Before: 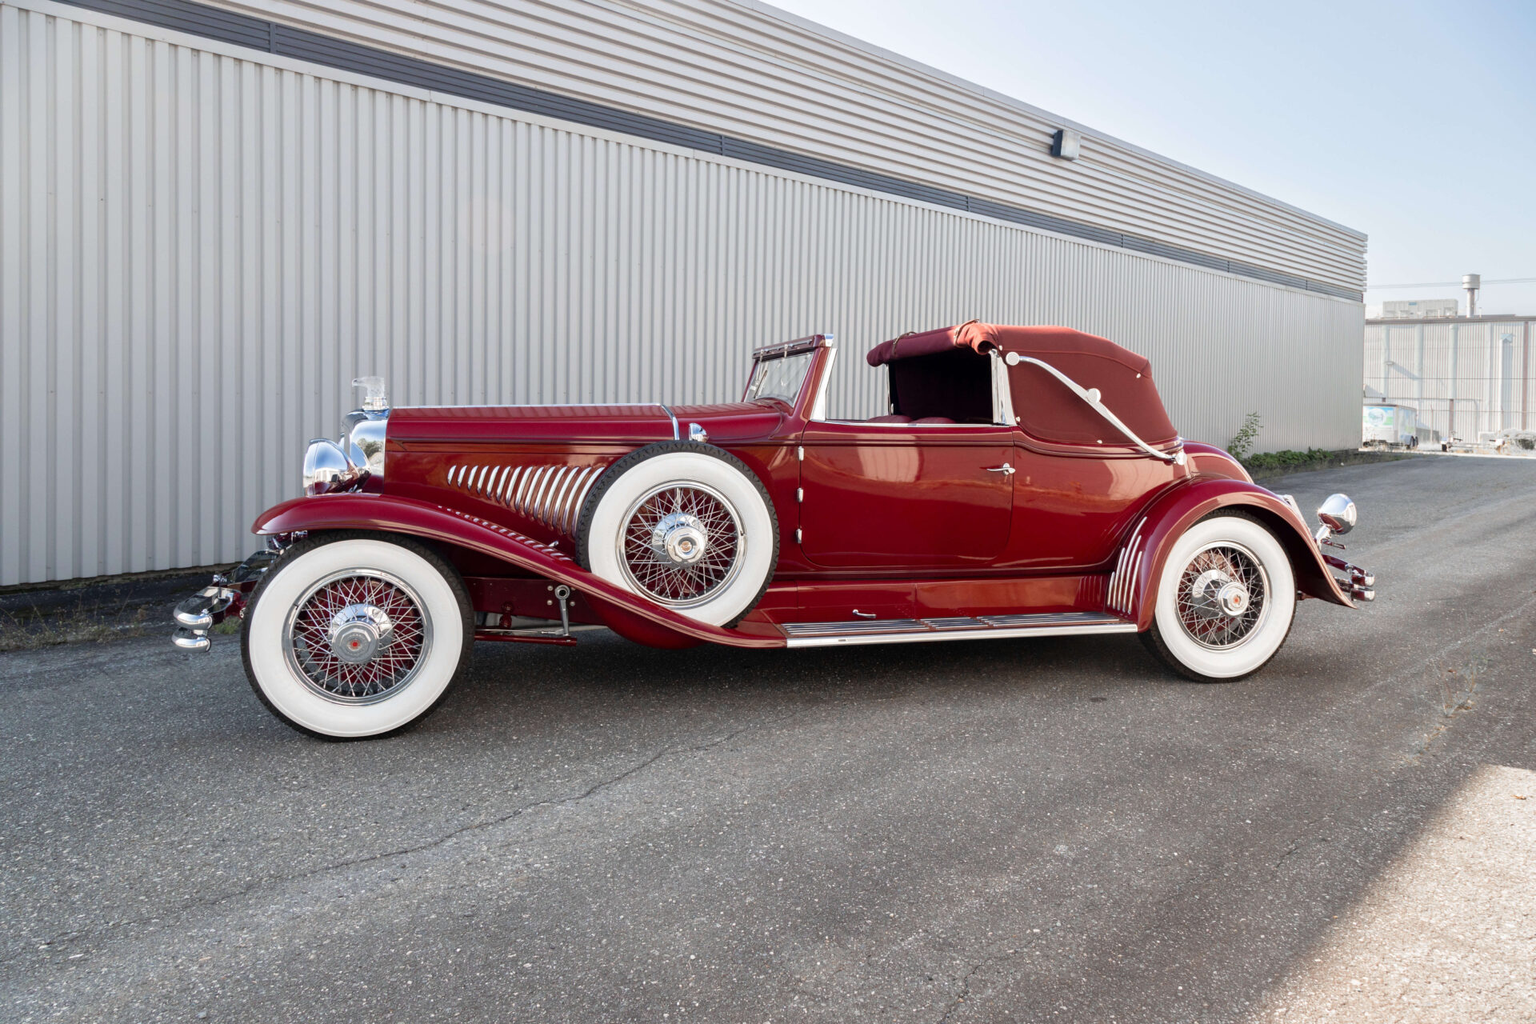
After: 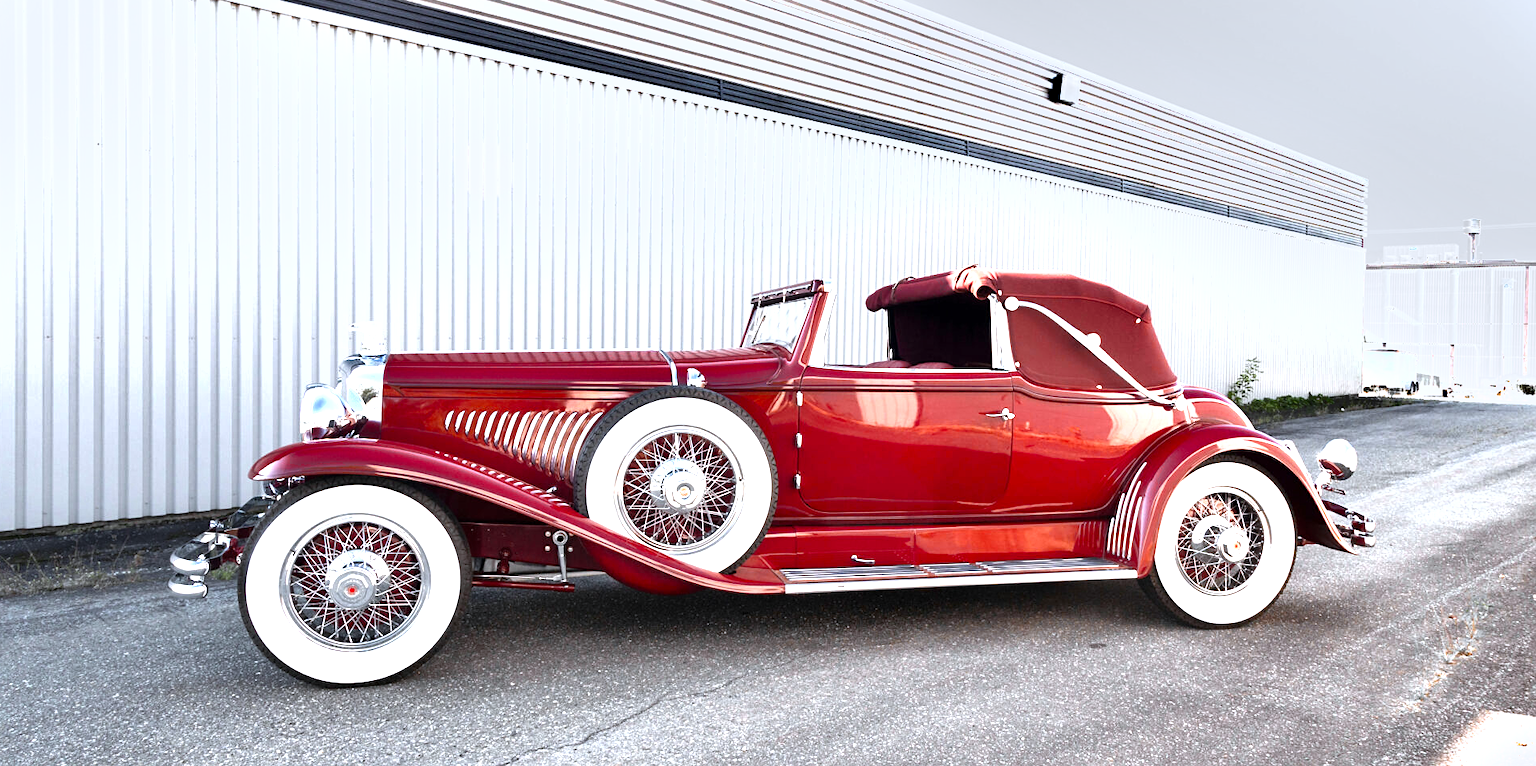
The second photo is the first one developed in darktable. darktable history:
exposure: exposure 0.917 EV, compensate highlight preservation false
tone equalizer: -8 EV -0.408 EV, -7 EV -0.41 EV, -6 EV -0.347 EV, -5 EV -0.187 EV, -3 EV 0.241 EV, -2 EV 0.336 EV, -1 EV 0.415 EV, +0 EV 0.388 EV
color correction: highlights a* -0.67, highlights b* -9.23
color zones: curves: ch0 [(0, 0.511) (0.143, 0.531) (0.286, 0.56) (0.429, 0.5) (0.571, 0.5) (0.714, 0.5) (0.857, 0.5) (1, 0.5)]; ch1 [(0, 0.525) (0.143, 0.705) (0.286, 0.715) (0.429, 0.35) (0.571, 0.35) (0.714, 0.35) (0.857, 0.4) (1, 0.4)]; ch2 [(0, 0.572) (0.143, 0.512) (0.286, 0.473) (0.429, 0.45) (0.571, 0.5) (0.714, 0.5) (0.857, 0.518) (1, 0.518)]
crop: left 0.31%, top 5.476%, bottom 19.9%
sharpen: amount 0.211
shadows and highlights: low approximation 0.01, soften with gaussian
